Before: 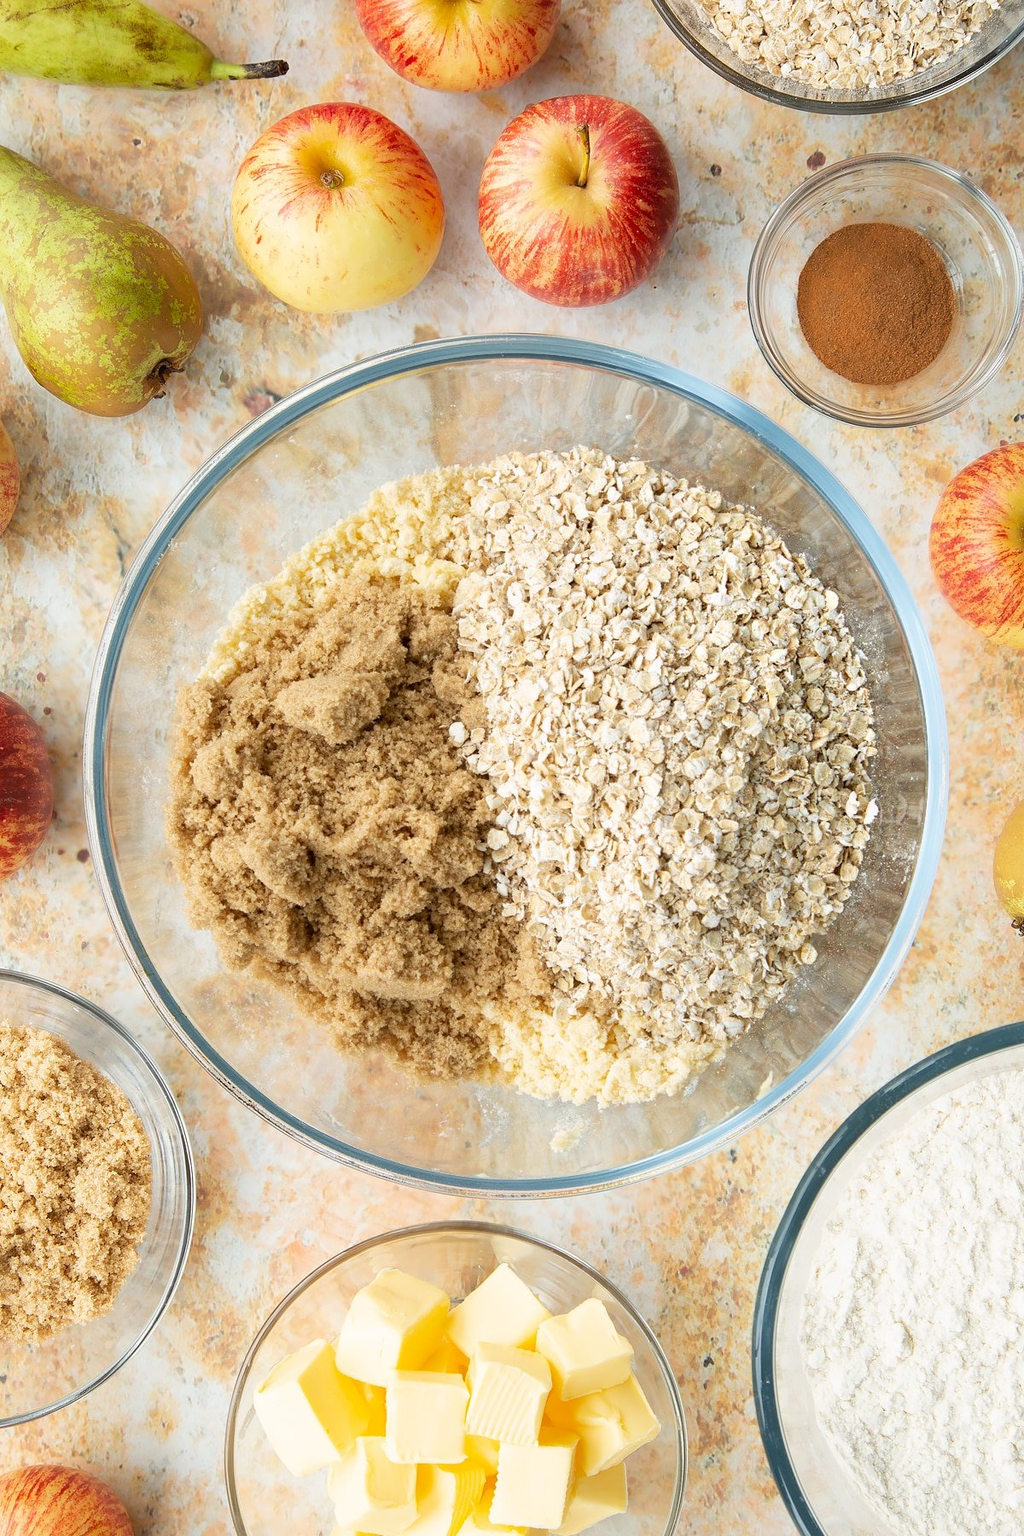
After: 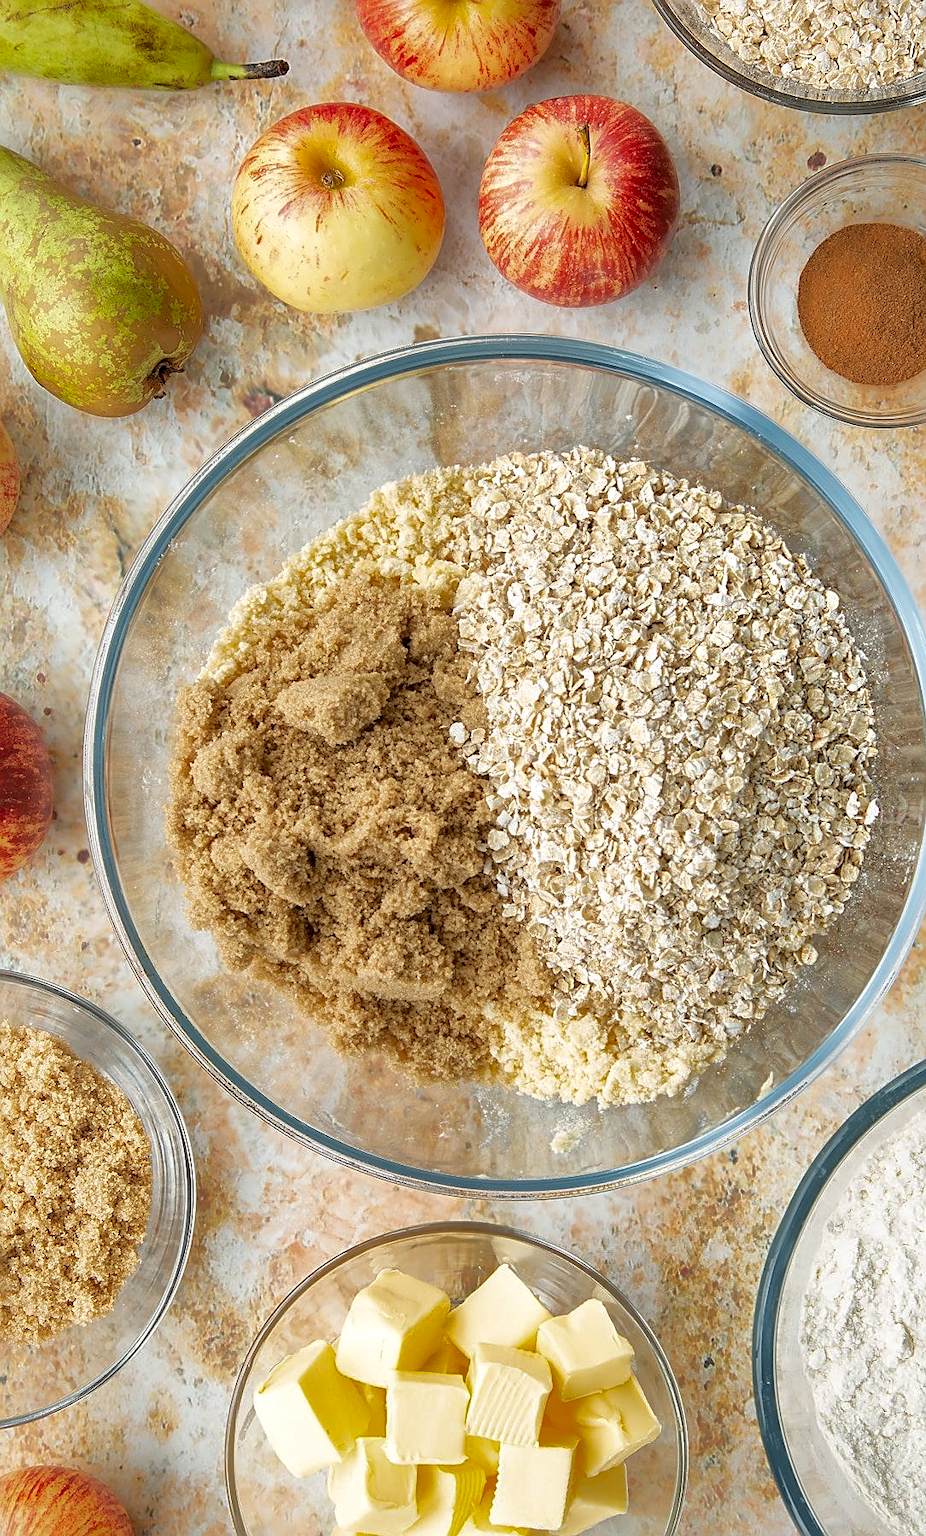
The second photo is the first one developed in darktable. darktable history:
crop: right 9.519%, bottom 0.024%
sharpen: on, module defaults
shadows and highlights: shadows 39.27, highlights -59.85, highlights color adjustment 32.8%
local contrast: on, module defaults
